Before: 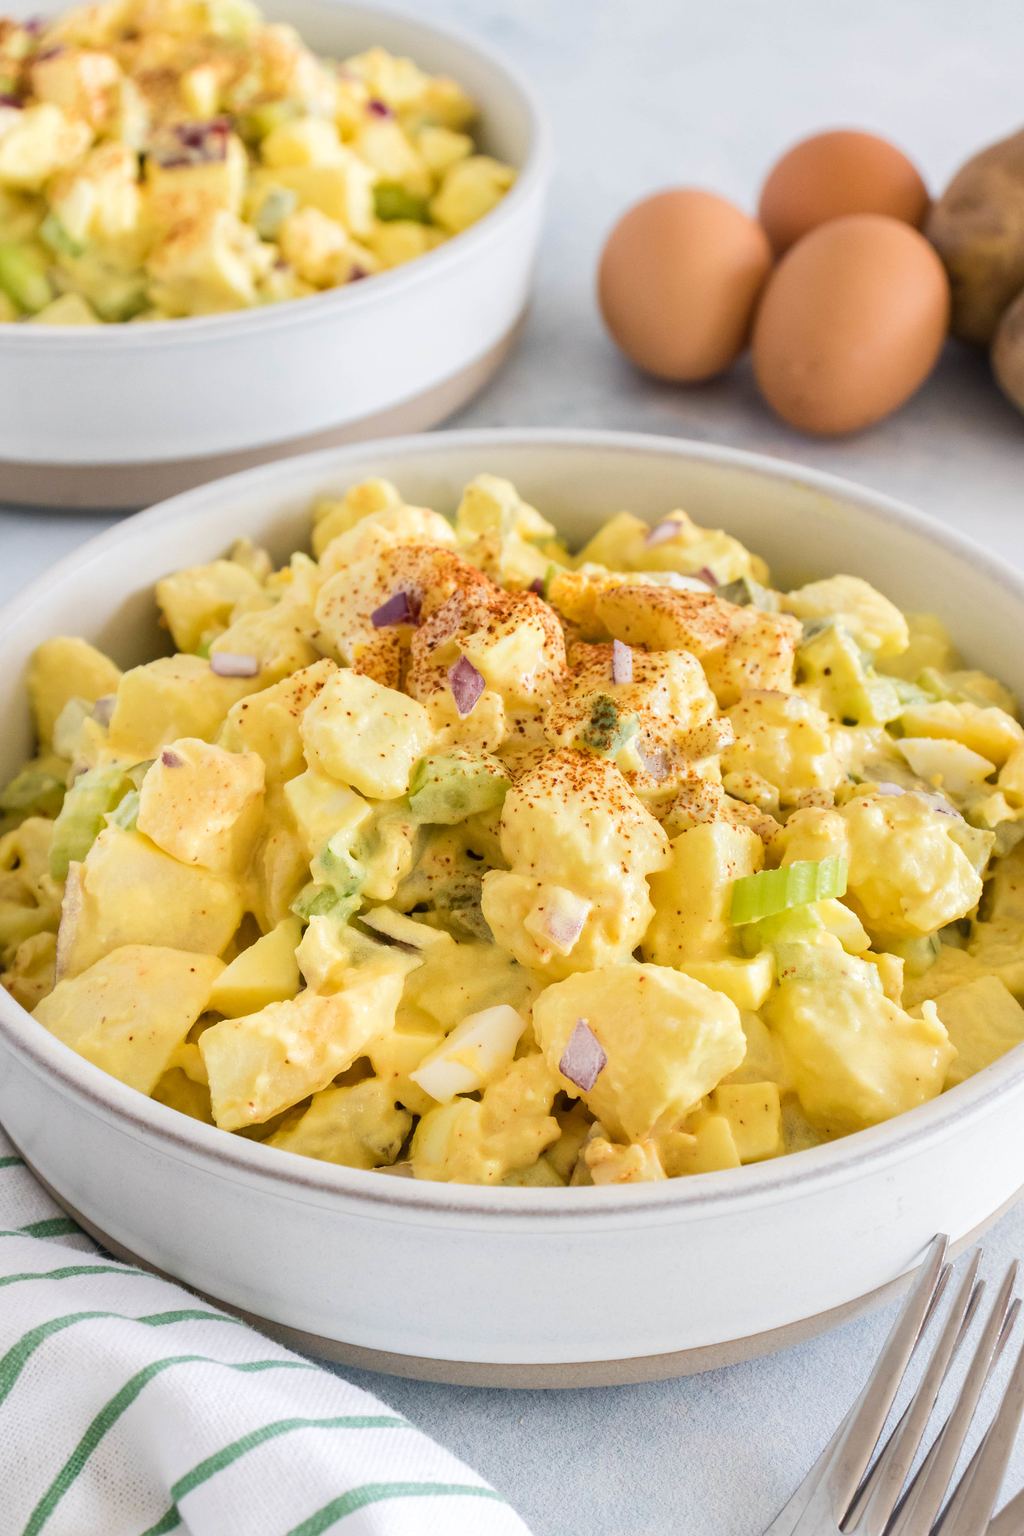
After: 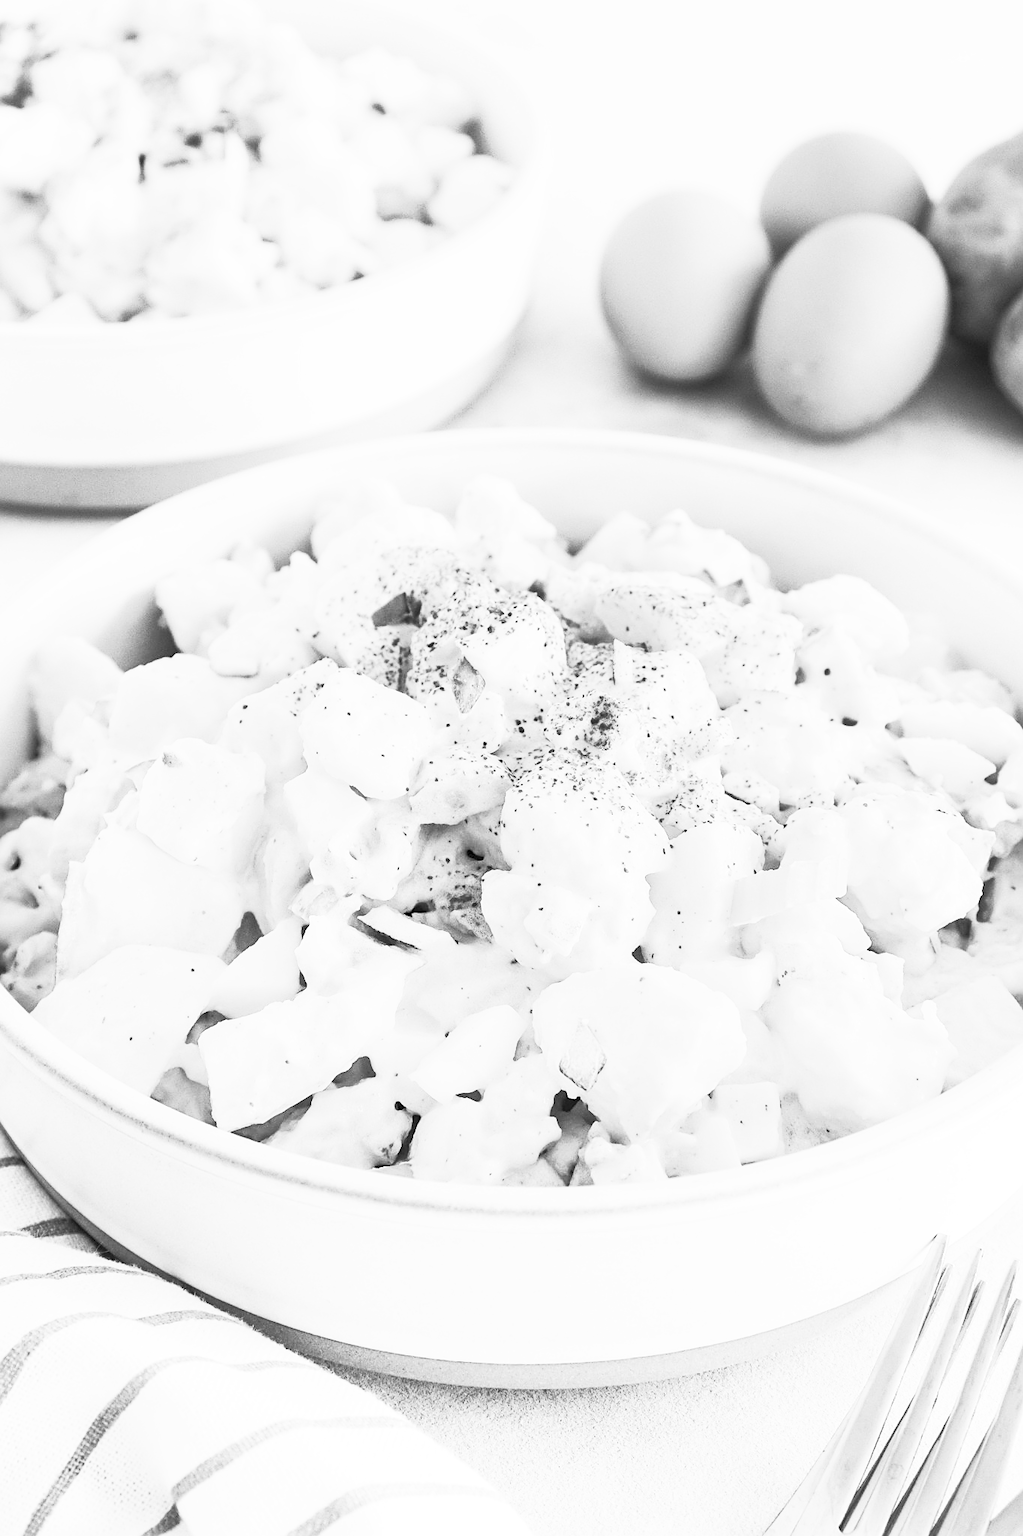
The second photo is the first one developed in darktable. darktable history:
local contrast: mode bilateral grid, contrast 15, coarseness 36, detail 105%, midtone range 0.2
sharpen: on, module defaults
monochrome: on, module defaults
contrast brightness saturation: contrast 0.43, brightness 0.56, saturation -0.19
exposure: exposure 0.02 EV, compensate highlight preservation false
shadows and highlights: shadows 0, highlights 40
